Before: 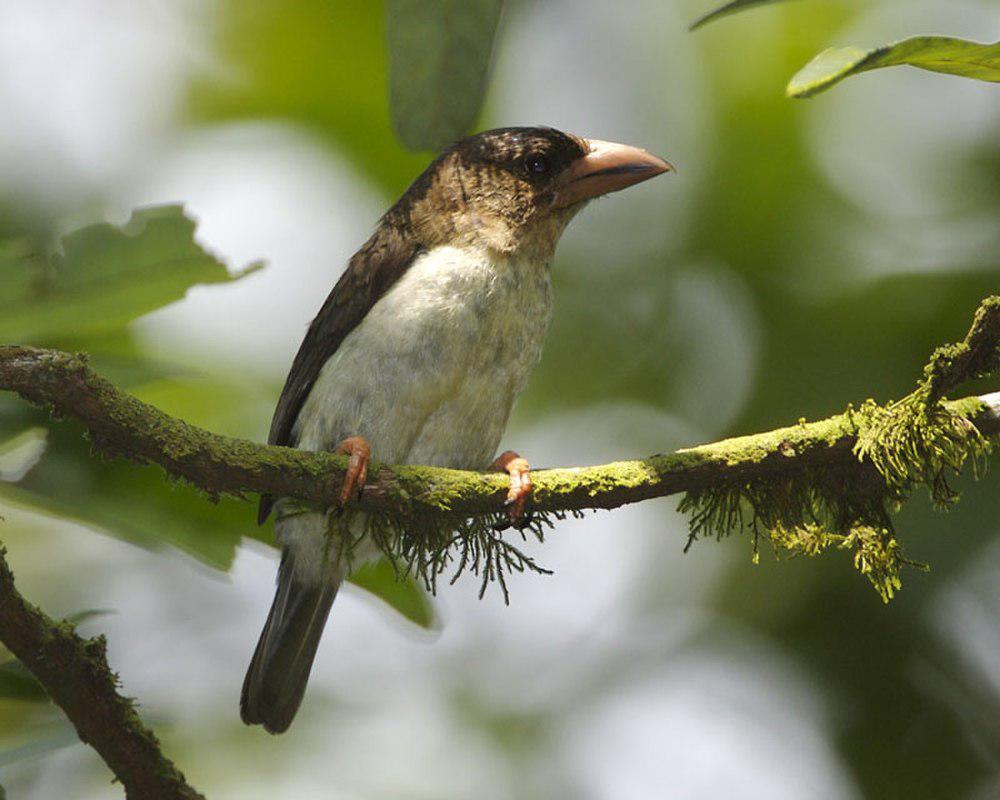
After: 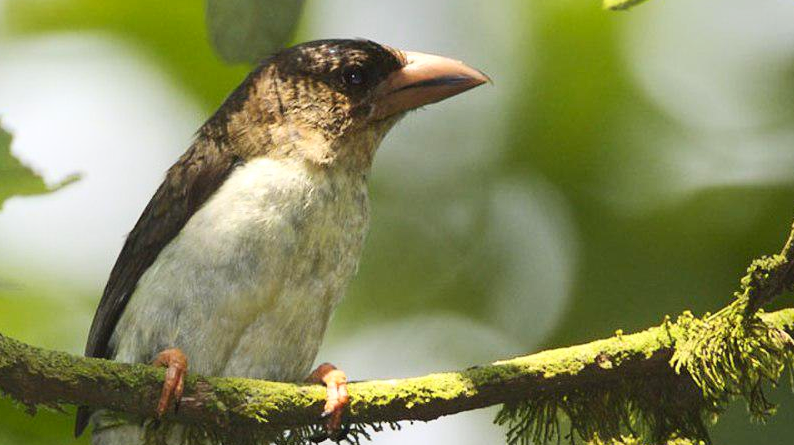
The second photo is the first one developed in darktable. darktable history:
contrast brightness saturation: contrast 0.2, brightness 0.15, saturation 0.14
crop: left 18.38%, top 11.092%, right 2.134%, bottom 33.217%
